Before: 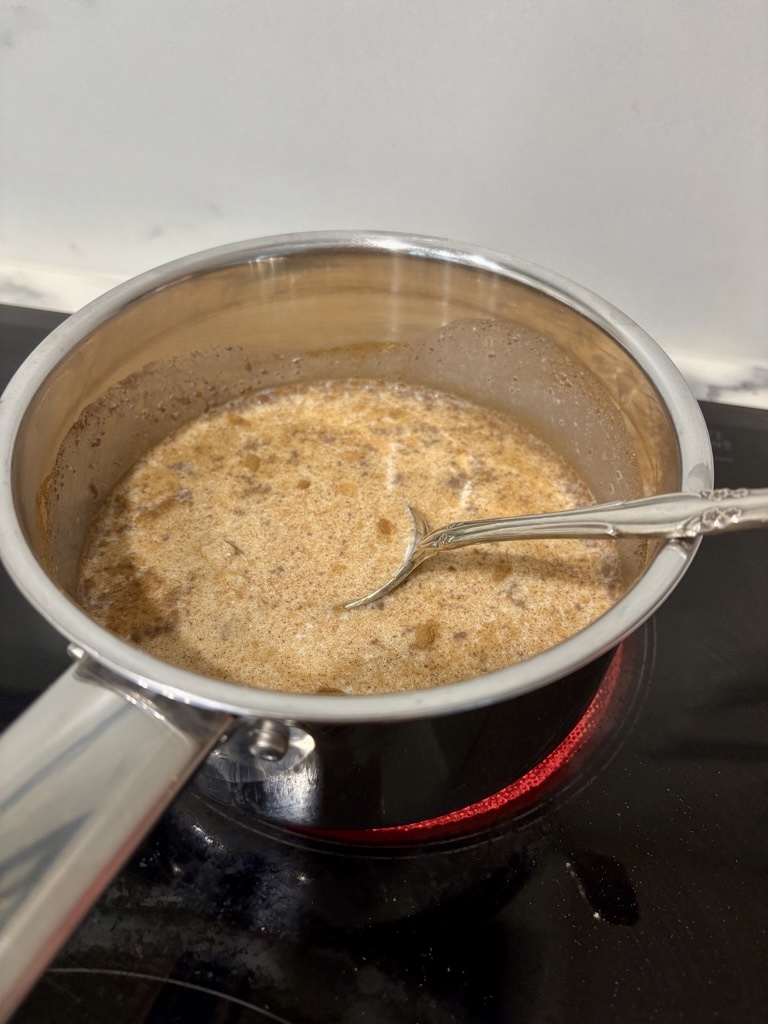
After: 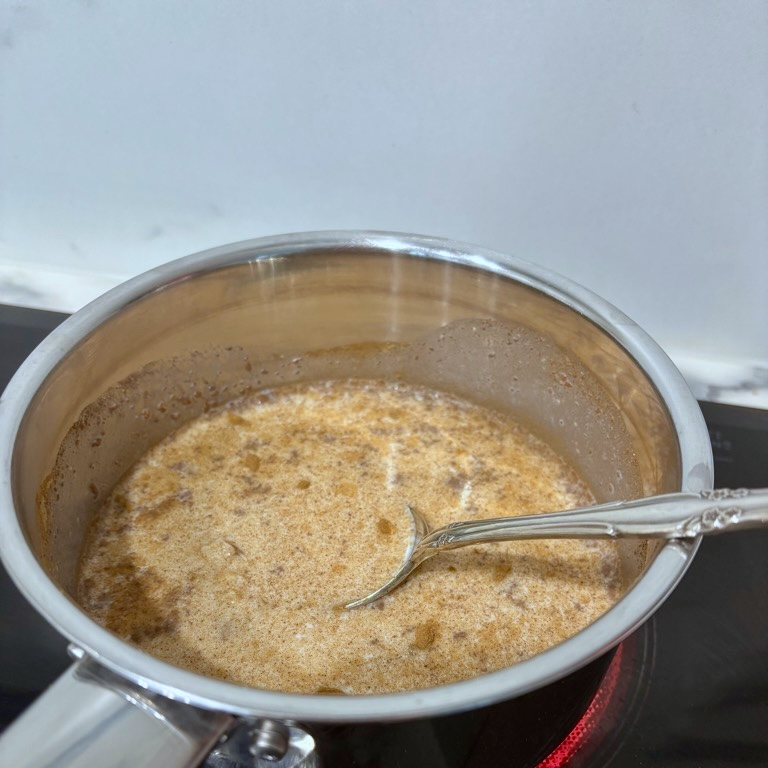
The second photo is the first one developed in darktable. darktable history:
white balance: red 0.924, blue 1.095
crop: bottom 24.967%
